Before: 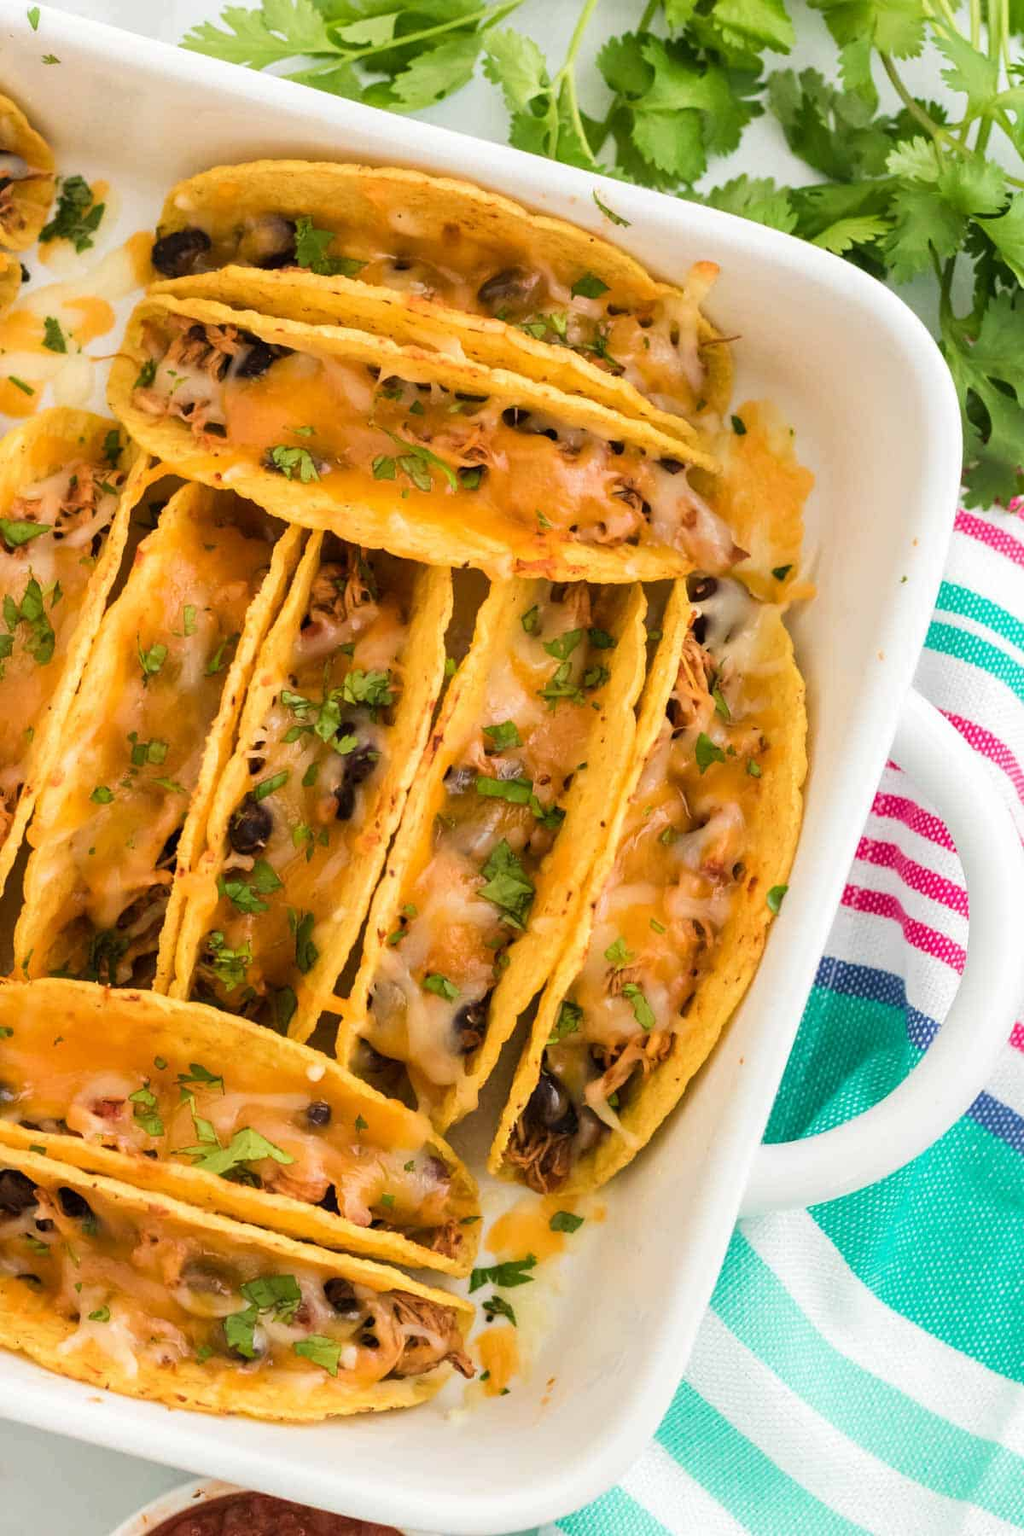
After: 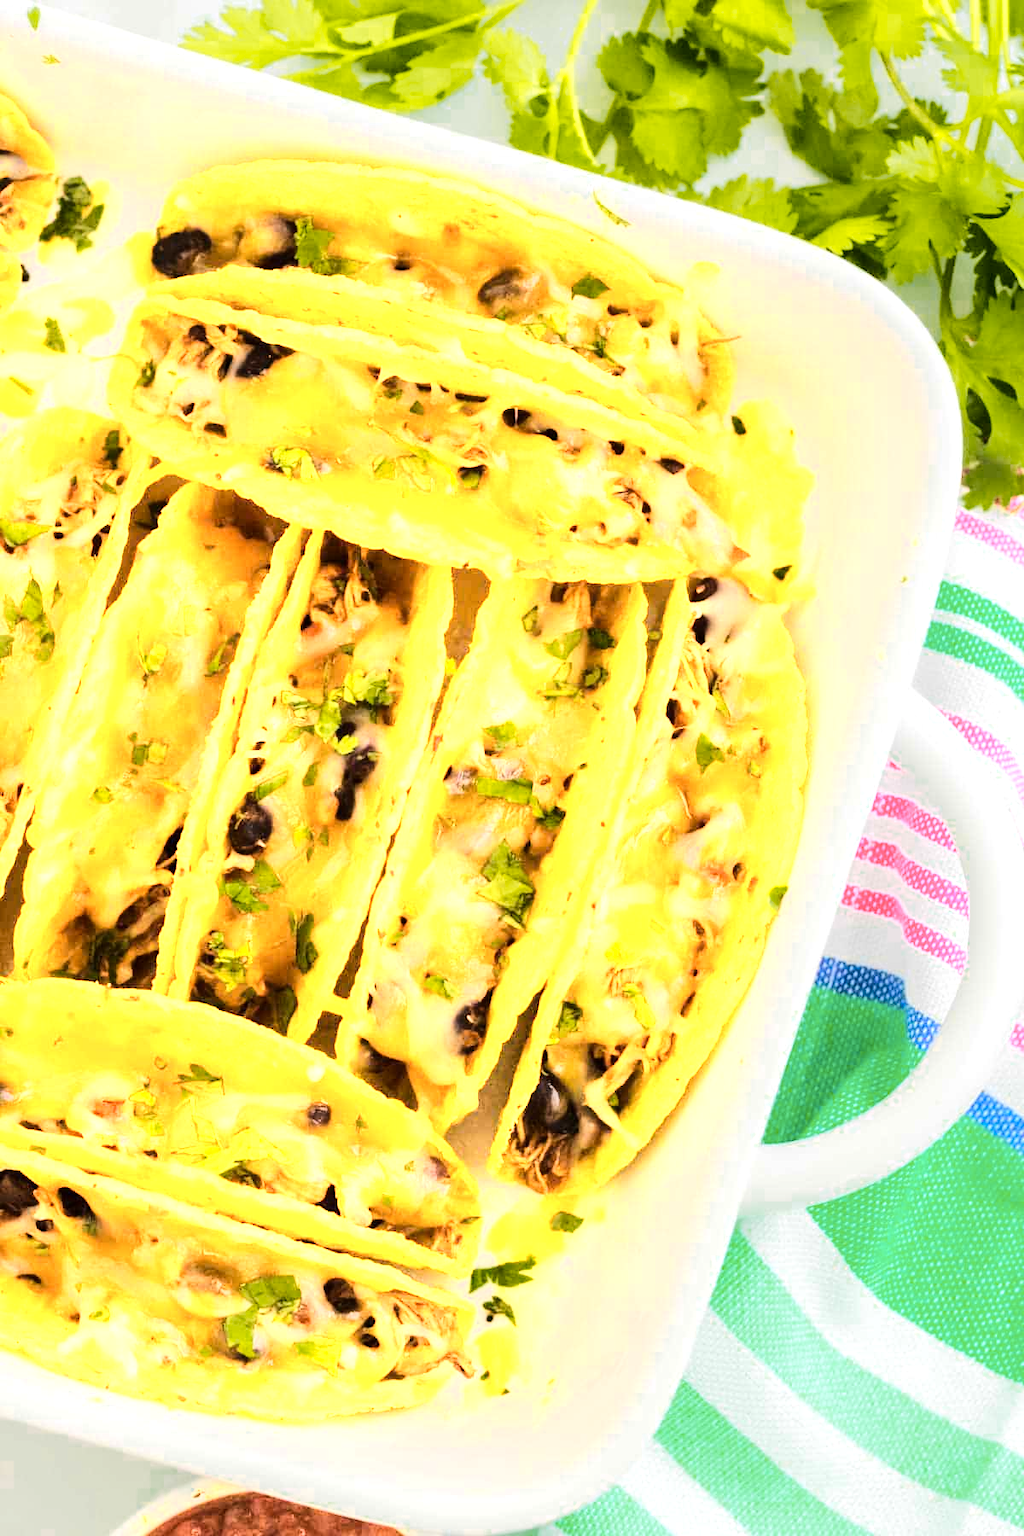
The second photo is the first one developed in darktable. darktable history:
color zones: curves: ch0 [(0.099, 0.624) (0.257, 0.596) (0.384, 0.376) (0.529, 0.492) (0.697, 0.564) (0.768, 0.532) (0.908, 0.644)]; ch1 [(0.112, 0.564) (0.254, 0.612) (0.432, 0.676) (0.592, 0.456) (0.743, 0.684) (0.888, 0.536)]; ch2 [(0.25, 0.5) (0.469, 0.36) (0.75, 0.5)]
tone equalizer: -7 EV 0.163 EV, -6 EV 0.58 EV, -5 EV 1.18 EV, -4 EV 1.36 EV, -3 EV 1.14 EV, -2 EV 0.6 EV, -1 EV 0.158 EV, edges refinement/feathering 500, mask exposure compensation -1.57 EV, preserve details no
